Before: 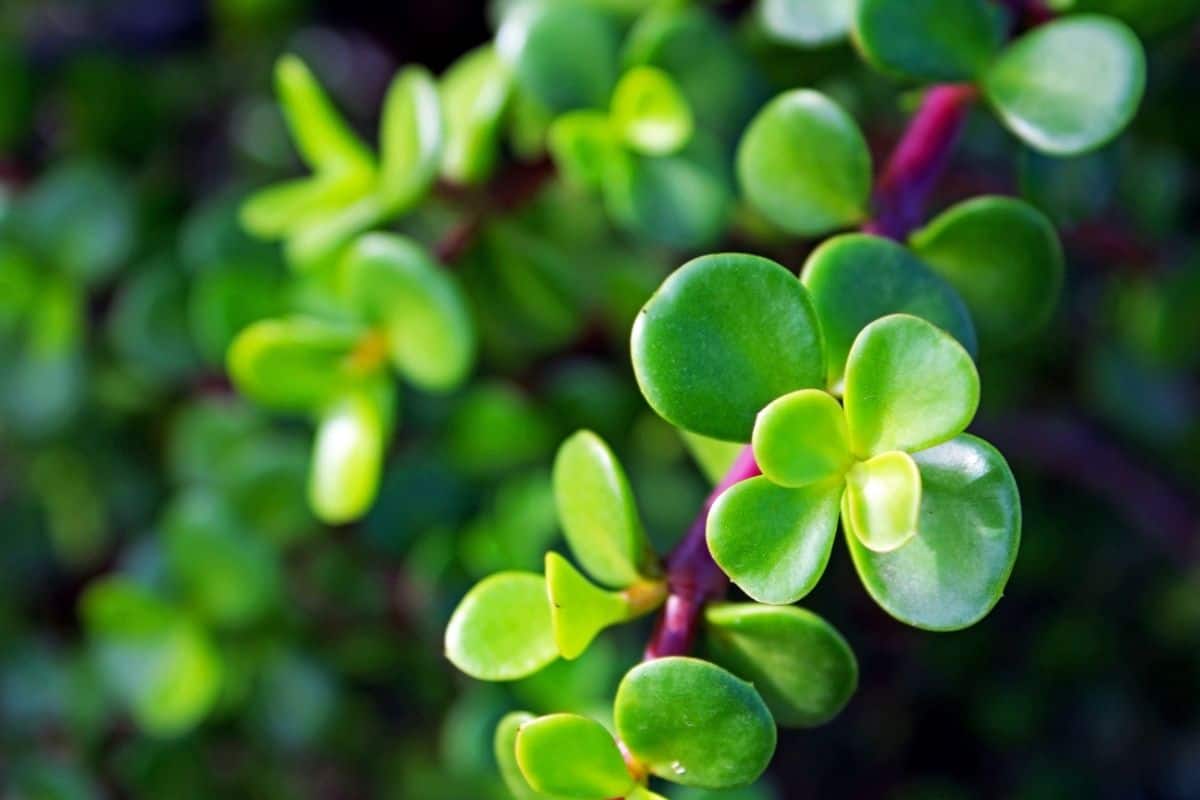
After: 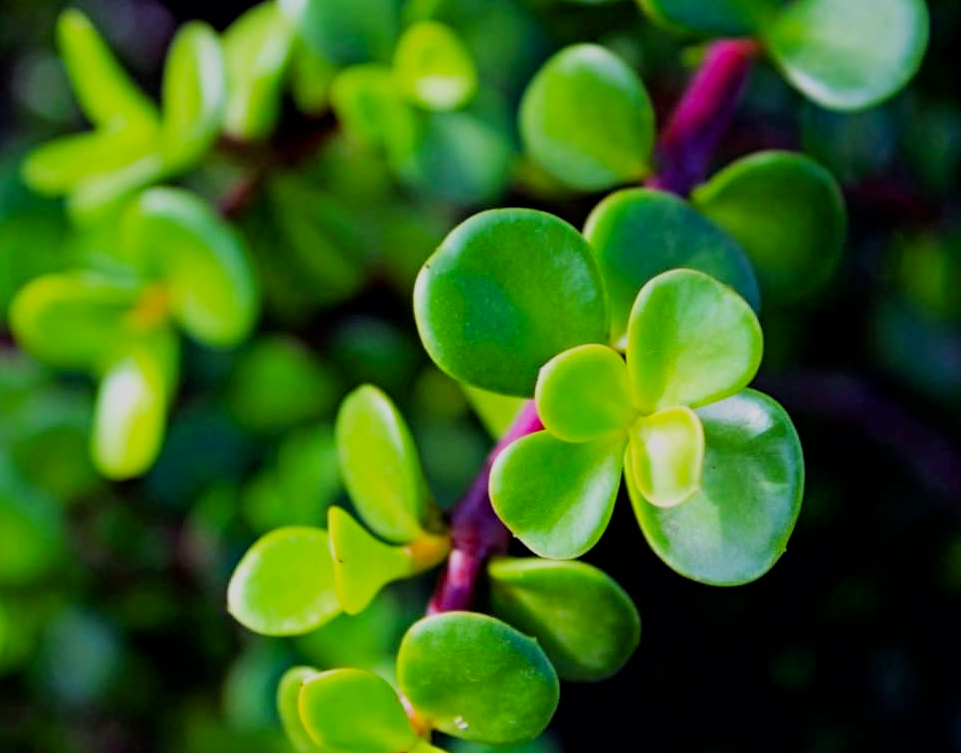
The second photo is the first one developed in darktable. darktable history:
filmic rgb: black relative exposure -7.65 EV, white relative exposure 4.56 EV, hardness 3.61, color science v6 (2022)
color balance rgb: global offset › luminance -0.423%, linear chroma grading › global chroma -14.57%, perceptual saturation grading › global saturation 29.592%, global vibrance 14.947%
crop and rotate: left 18.129%, top 5.77%, right 1.781%
